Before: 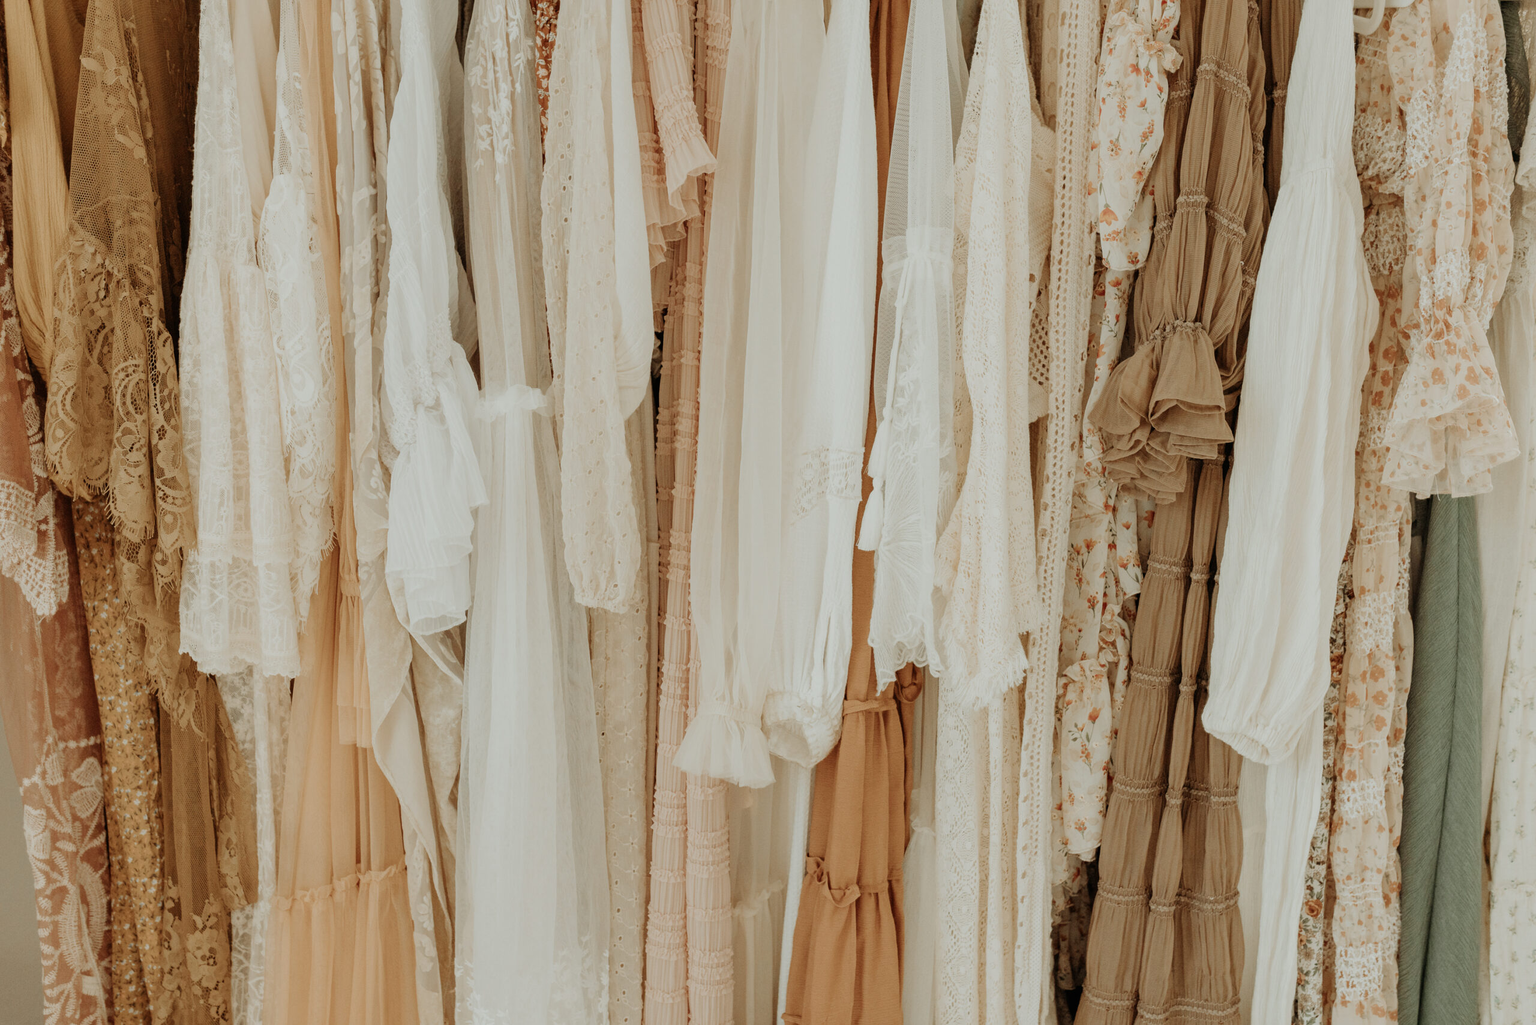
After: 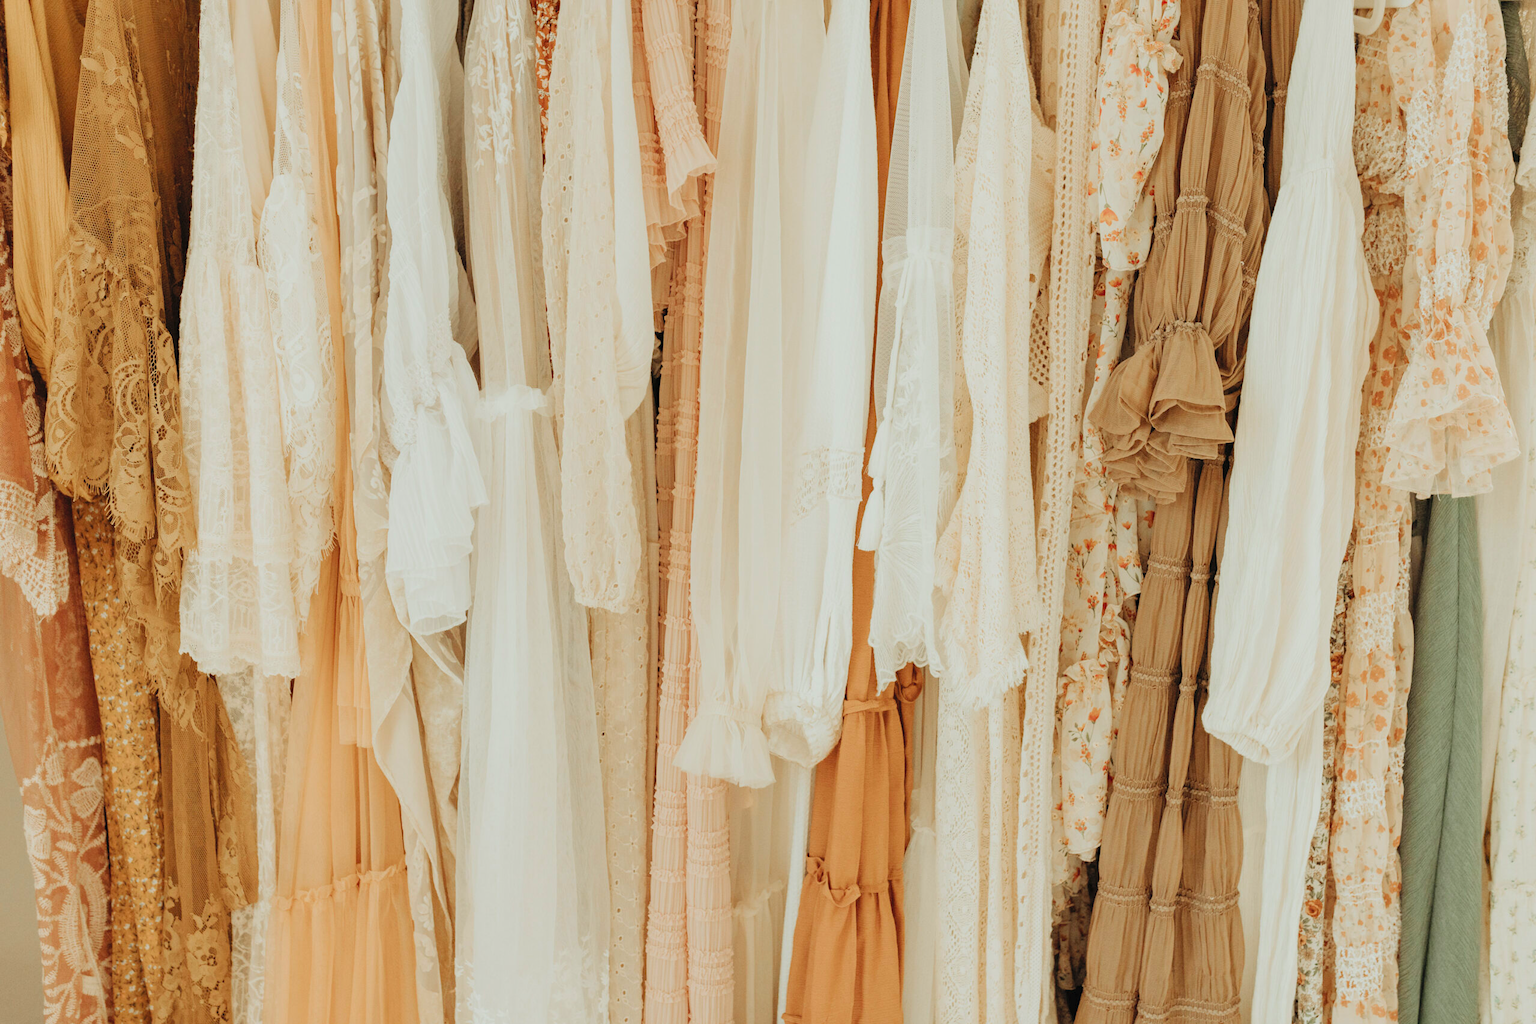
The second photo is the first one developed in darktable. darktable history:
contrast brightness saturation: contrast 0.068, brightness 0.171, saturation 0.411
color calibration: illuminant same as pipeline (D50), adaptation none (bypass), x 0.333, y 0.334, temperature 5019.39 K
